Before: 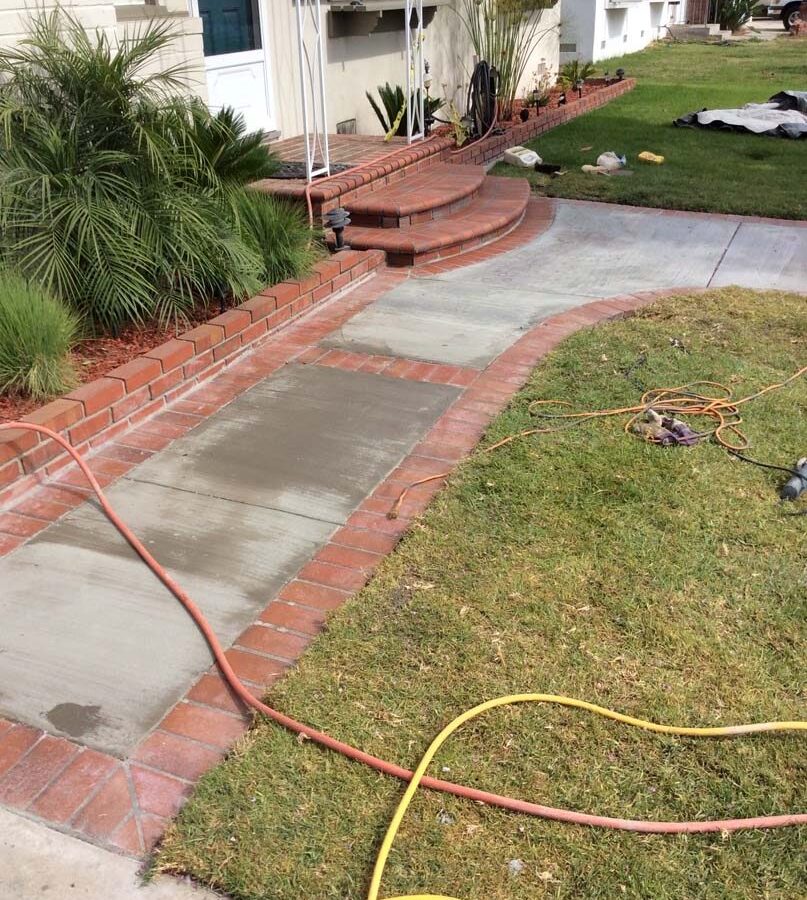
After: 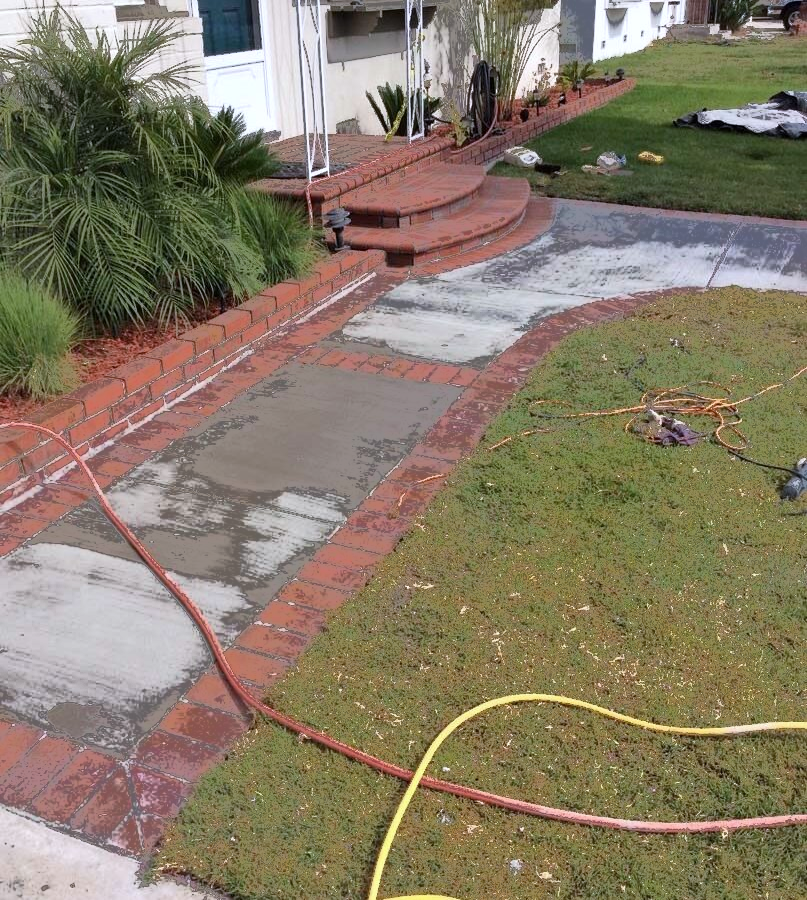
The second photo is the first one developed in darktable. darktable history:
color calibration: illuminant as shot in camera, x 0.358, y 0.373, temperature 4628.91 K
fill light: exposure -0.73 EV, center 0.69, width 2.2
